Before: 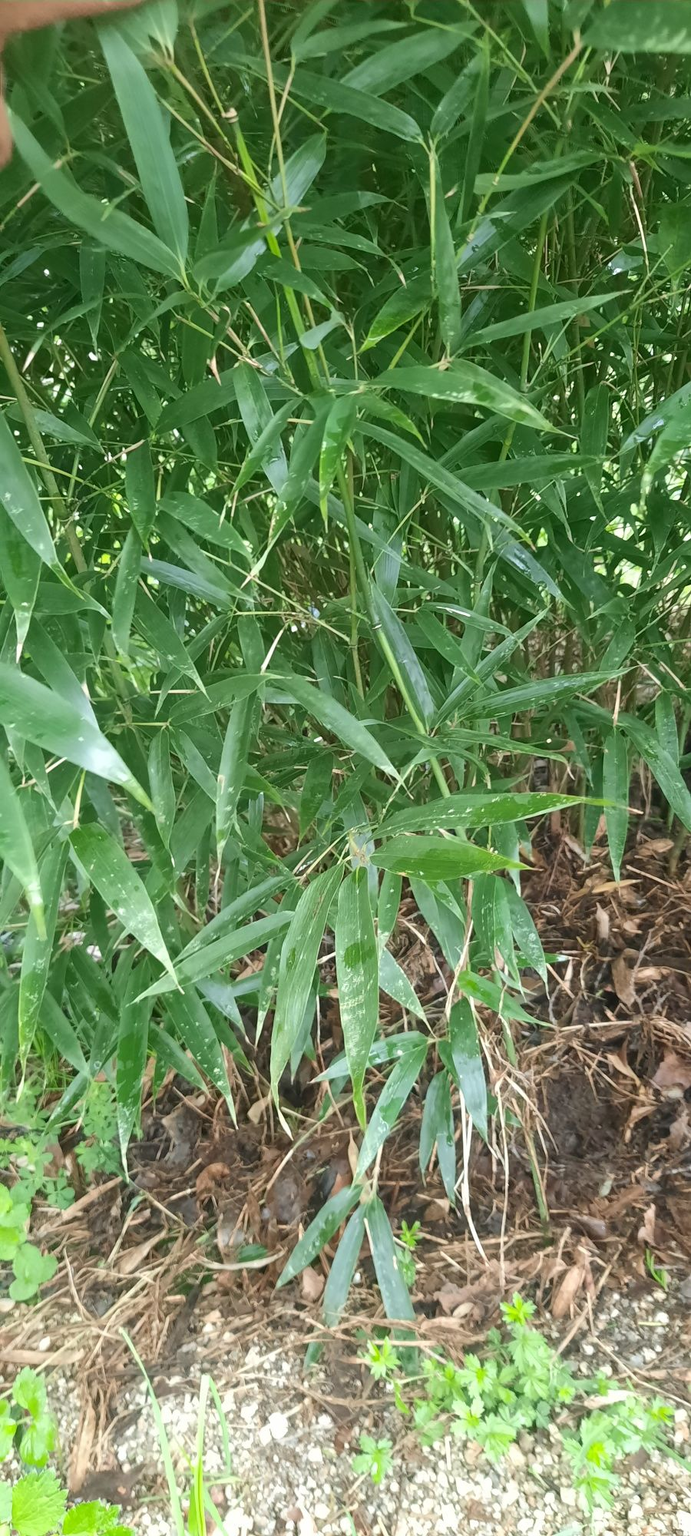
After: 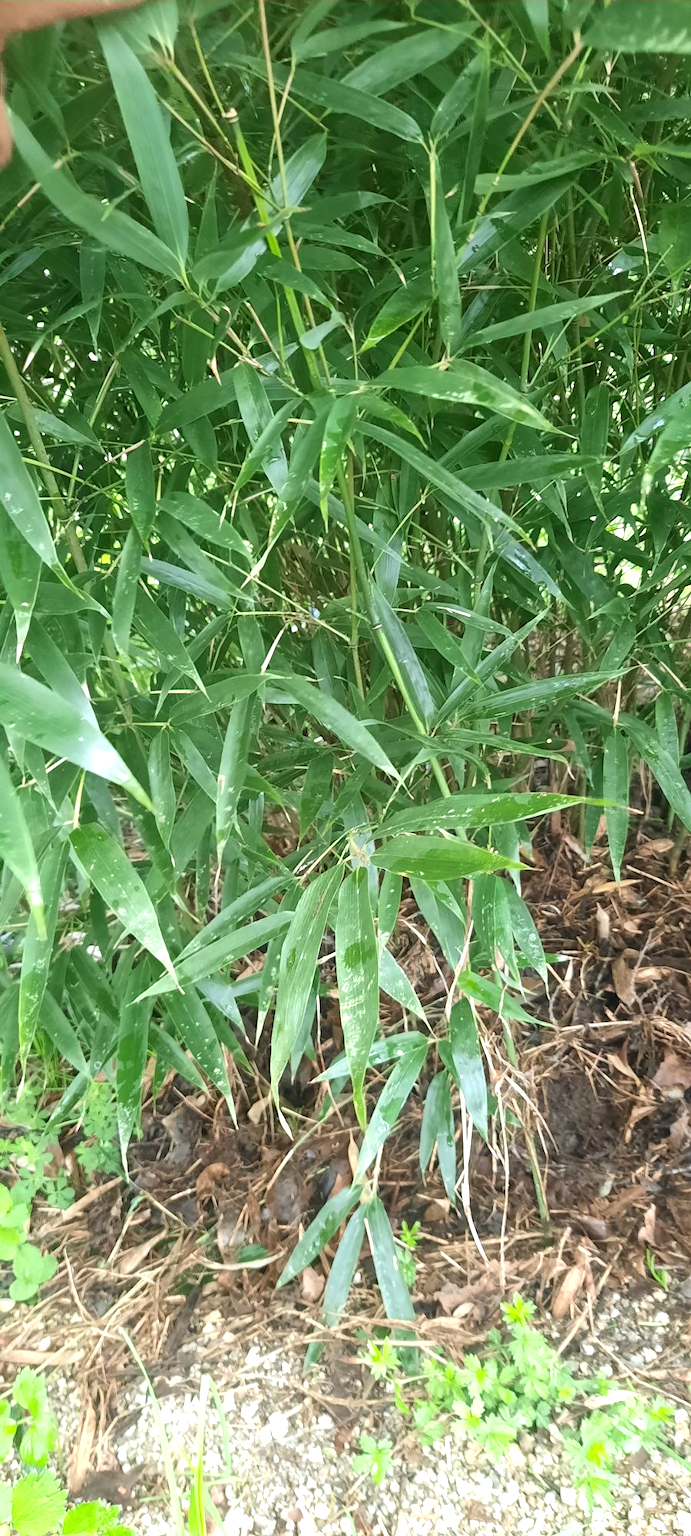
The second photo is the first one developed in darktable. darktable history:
tone equalizer: -8 EV -0.424 EV, -7 EV -0.374 EV, -6 EV -0.296 EV, -5 EV -0.229 EV, -3 EV 0.209 EV, -2 EV 0.348 EV, -1 EV 0.393 EV, +0 EV 0.397 EV
